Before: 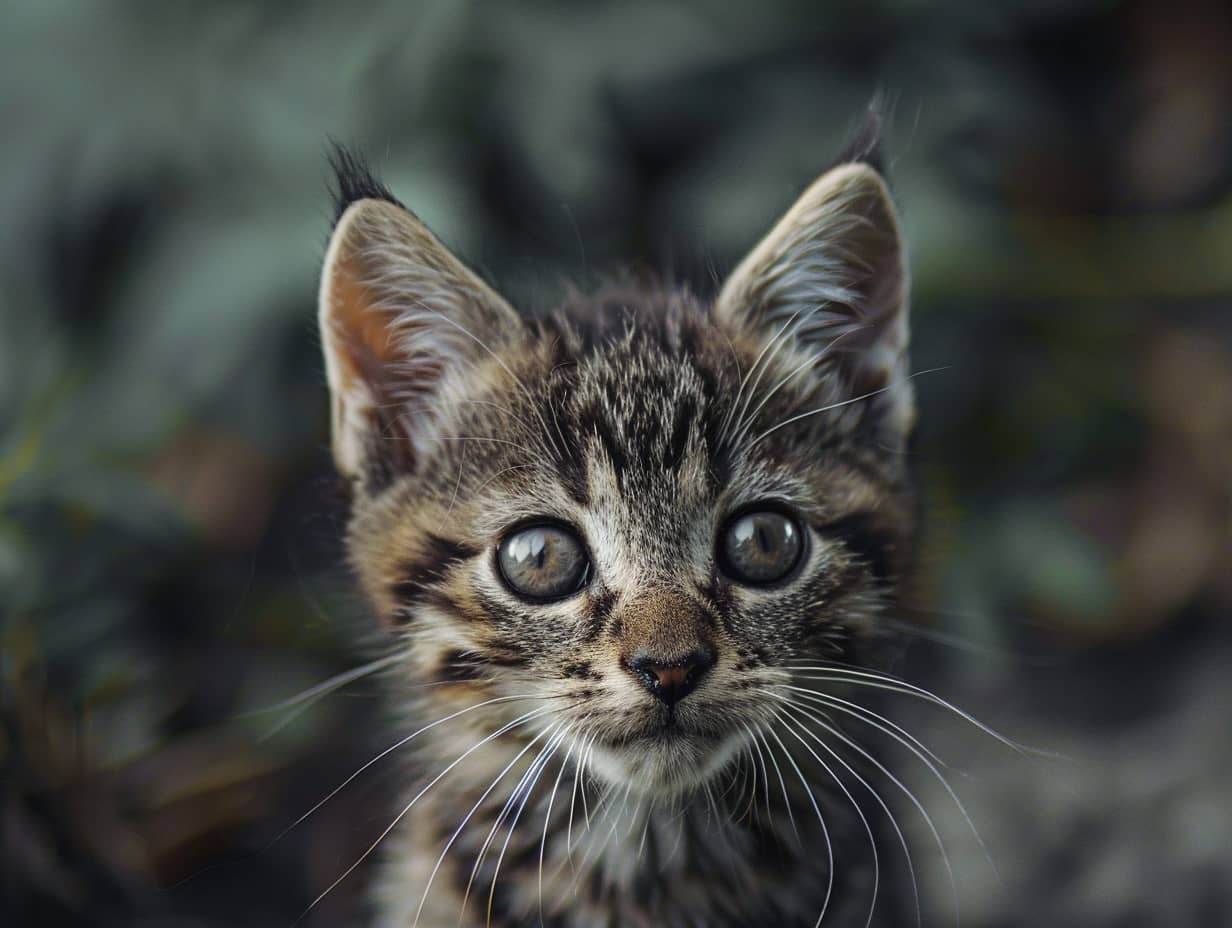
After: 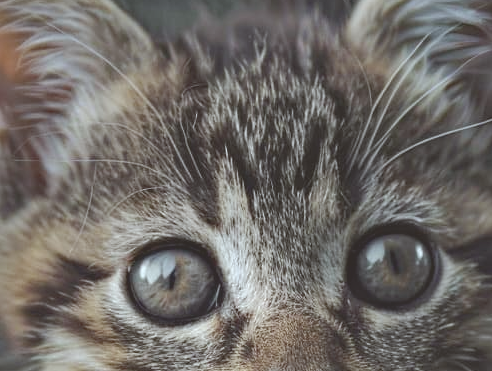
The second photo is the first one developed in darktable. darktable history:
crop: left 30%, top 30%, right 30%, bottom 30%
contrast brightness saturation: contrast -0.26, saturation -0.43
shadows and highlights: on, module defaults
color correction: highlights a* -3.28, highlights b* -6.24, shadows a* 3.1, shadows b* 5.19
haze removal: compatibility mode true, adaptive false
tone curve: curves: ch0 [(0, 0) (0.003, 0.014) (0.011, 0.019) (0.025, 0.029) (0.044, 0.047) (0.069, 0.071) (0.1, 0.101) (0.136, 0.131) (0.177, 0.166) (0.224, 0.212) (0.277, 0.263) (0.335, 0.32) (0.399, 0.387) (0.468, 0.459) (0.543, 0.541) (0.623, 0.626) (0.709, 0.717) (0.801, 0.813) (0.898, 0.909) (1, 1)], preserve colors none
local contrast: mode bilateral grid, contrast 100, coarseness 100, detail 91%, midtone range 0.2
exposure: black level correction 0, exposure 0.7 EV, compensate exposure bias true, compensate highlight preservation false
